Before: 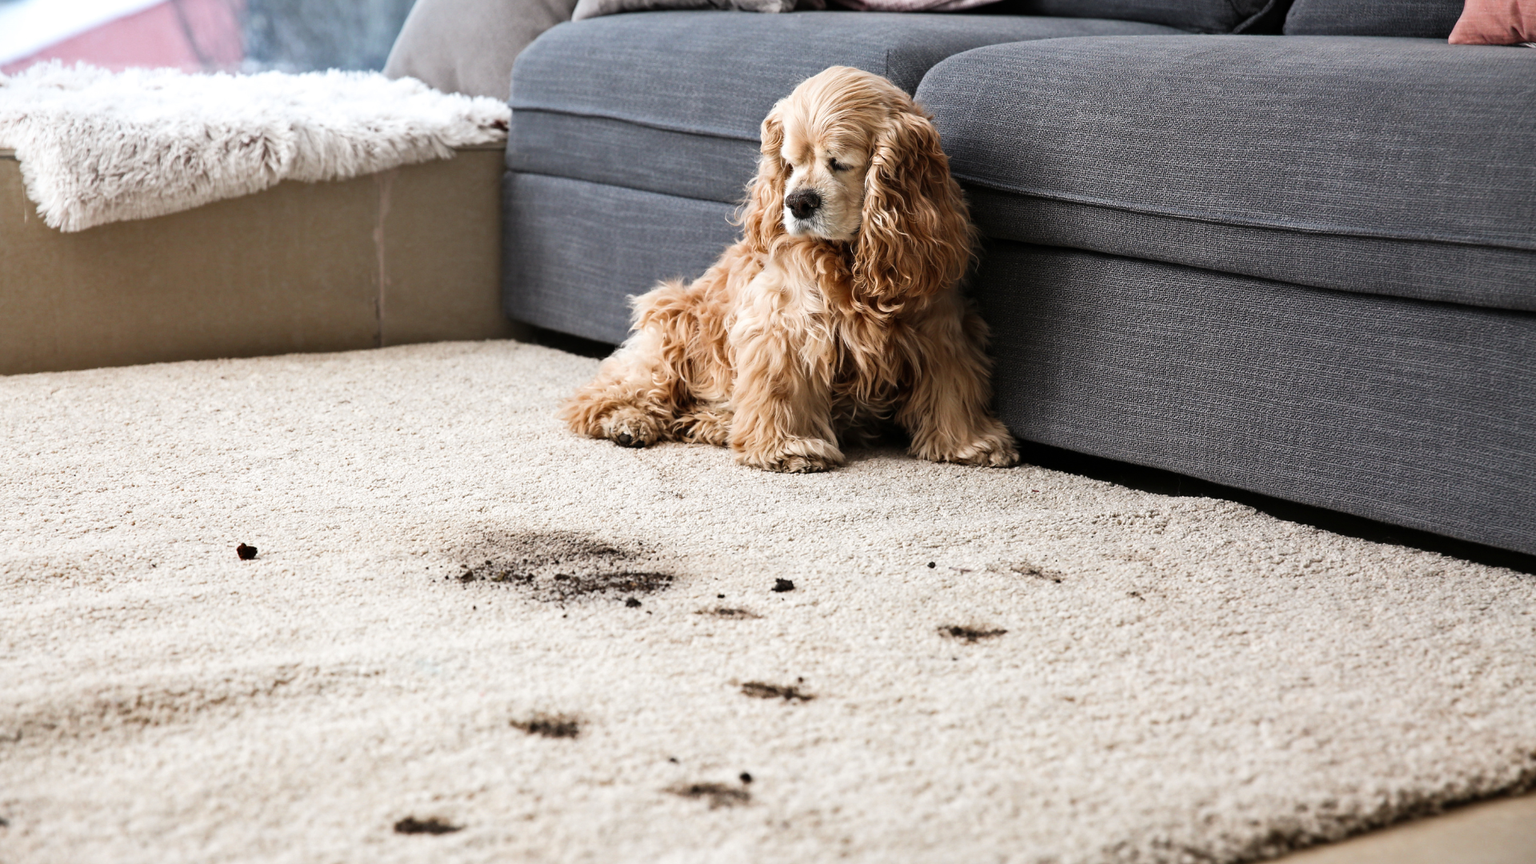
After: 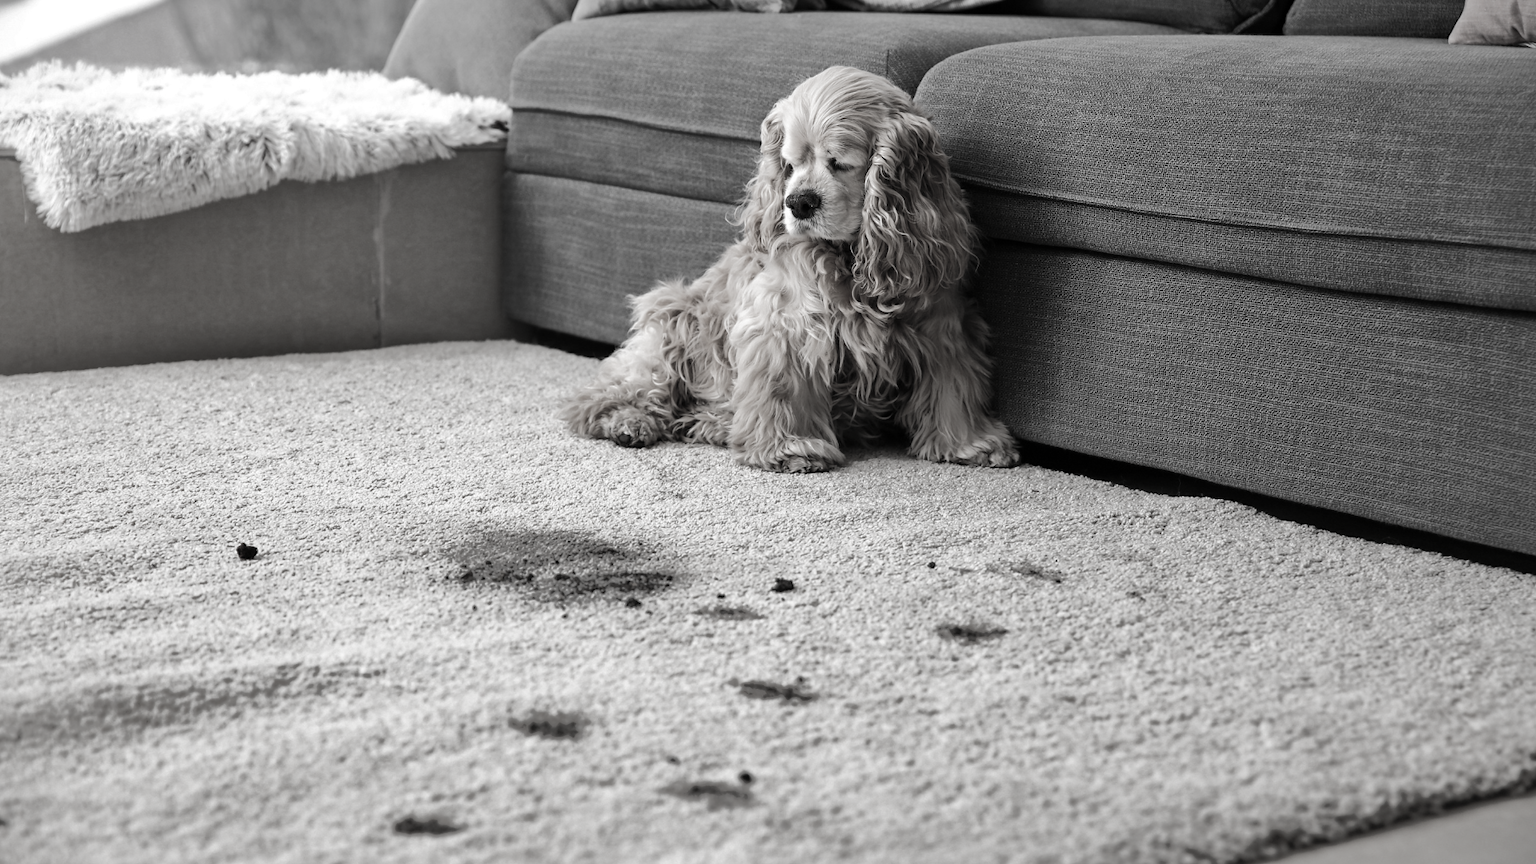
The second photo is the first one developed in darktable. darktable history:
base curve: curves: ch0 [(0, 0) (0.073, 0.04) (0.157, 0.139) (0.492, 0.492) (0.758, 0.758) (1, 1)]
shadows and highlights: shadows 61.12, highlights -60.06
color zones: curves: ch0 [(0, 0.613) (0.01, 0.613) (0.245, 0.448) (0.498, 0.529) (0.642, 0.665) (0.879, 0.777) (0.99, 0.613)]; ch1 [(0, 0.035) (0.121, 0.189) (0.259, 0.197) (0.415, 0.061) (0.589, 0.022) (0.732, 0.022) (0.857, 0.026) (0.991, 0.053)]
color correction: highlights b* 0.033, saturation 0.22
